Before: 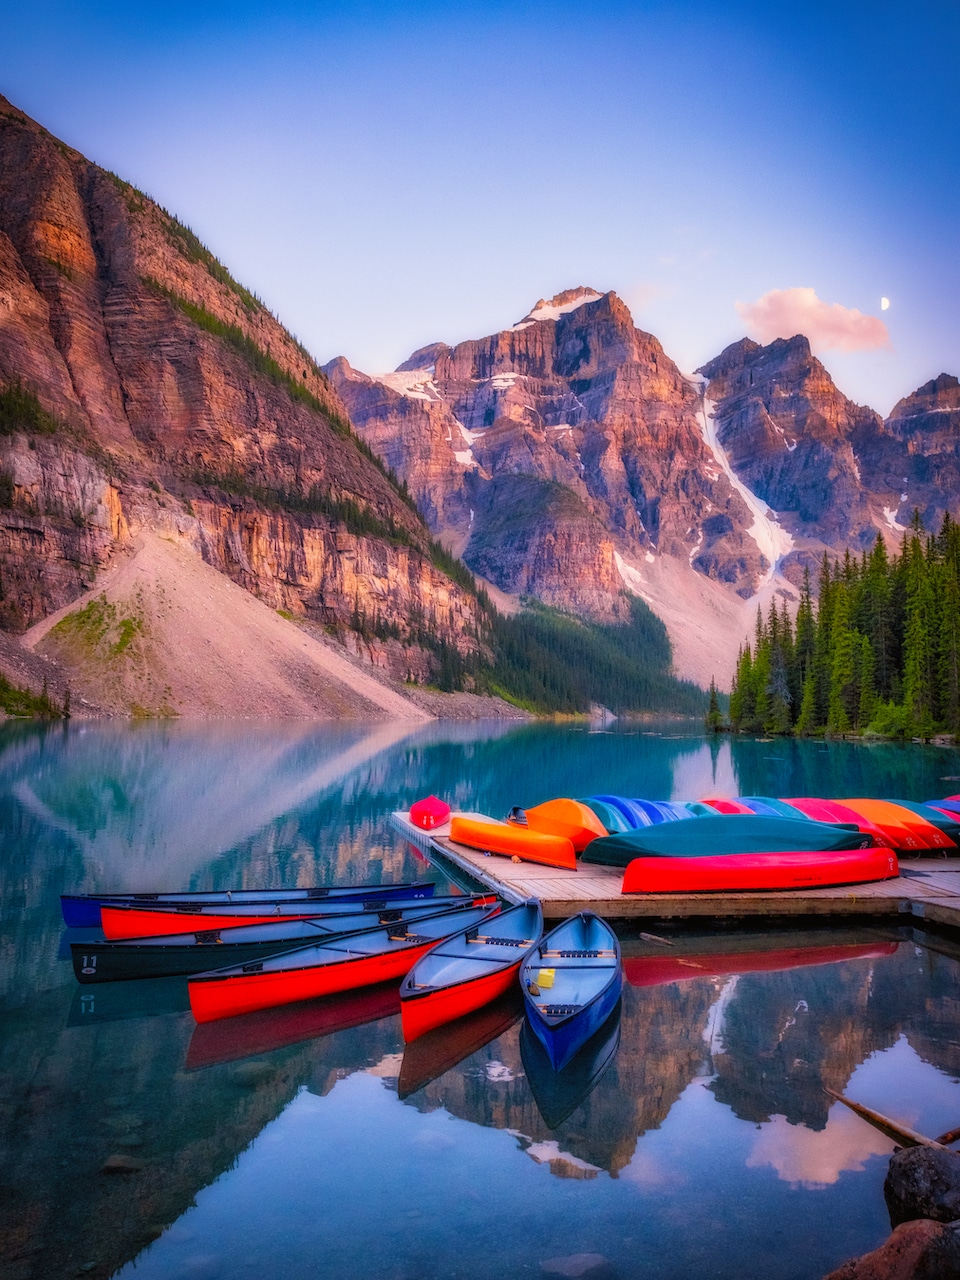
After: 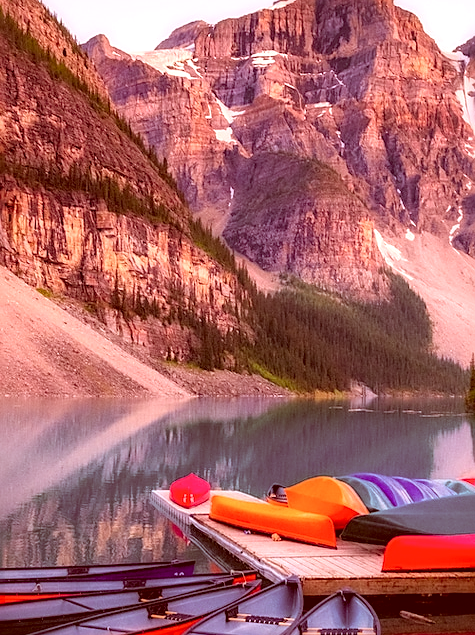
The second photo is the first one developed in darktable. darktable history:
crop: left 25.063%, top 25.189%, right 25.193%, bottom 25.153%
tone equalizer: -8 EV -0.414 EV, -7 EV -0.358 EV, -6 EV -0.34 EV, -5 EV -0.189 EV, -3 EV 0.215 EV, -2 EV 0.307 EV, -1 EV 0.401 EV, +0 EV 0.445 EV
color correction: highlights a* 9.31, highlights b* 8.46, shadows a* 39.42, shadows b* 39.4, saturation 0.77
sharpen: on, module defaults
